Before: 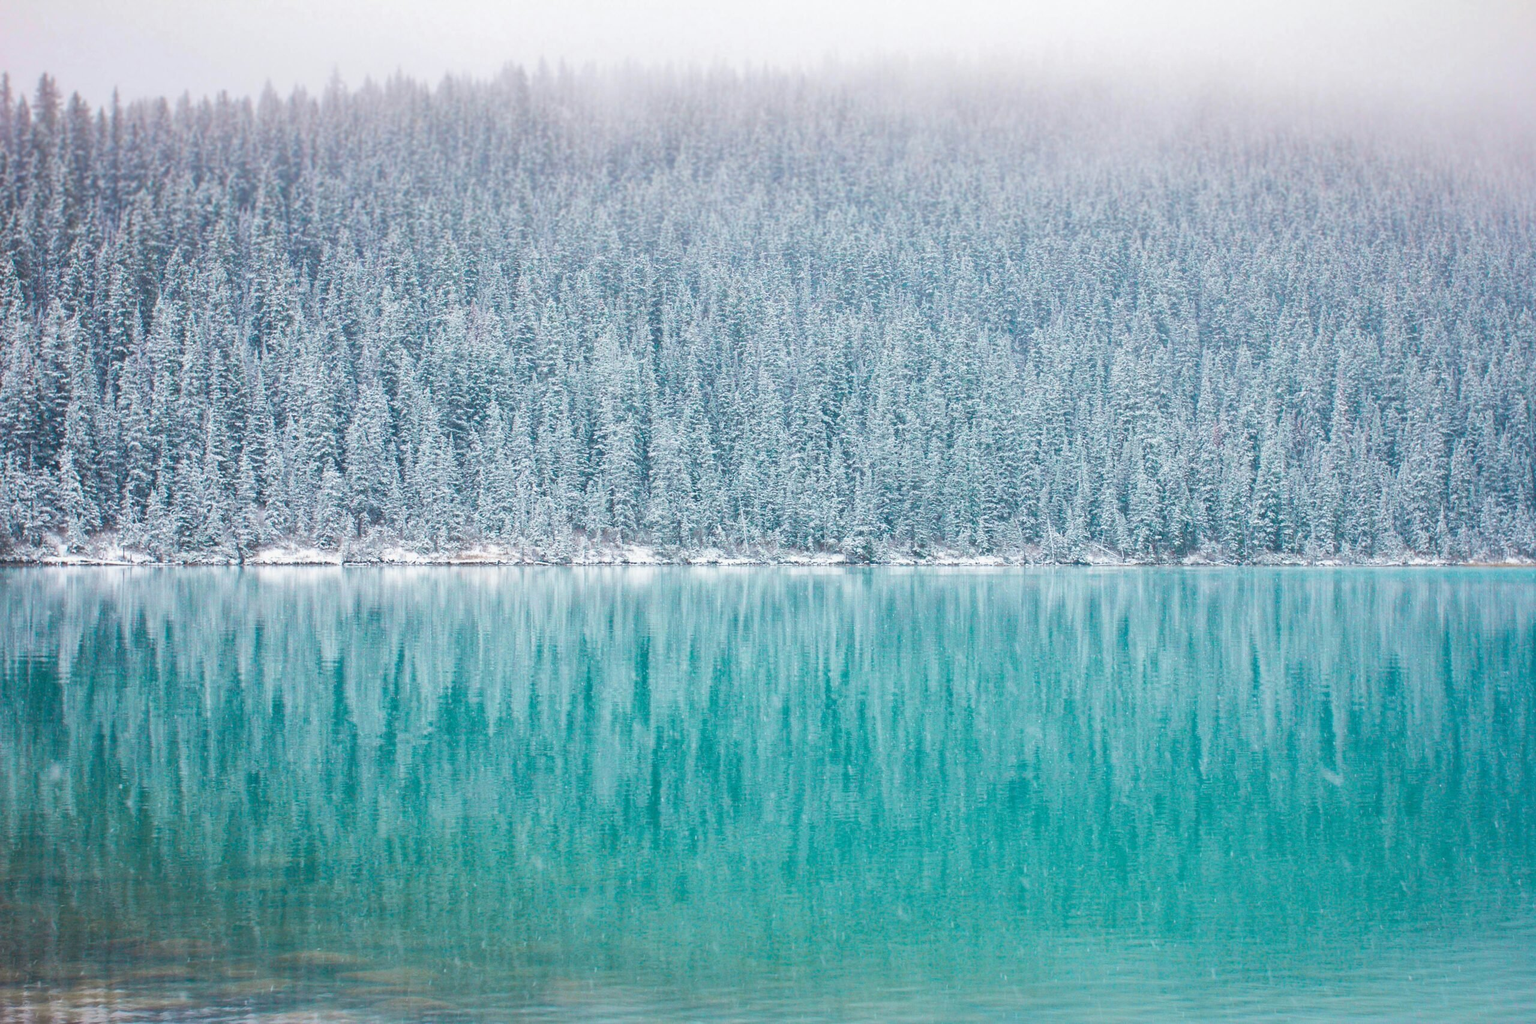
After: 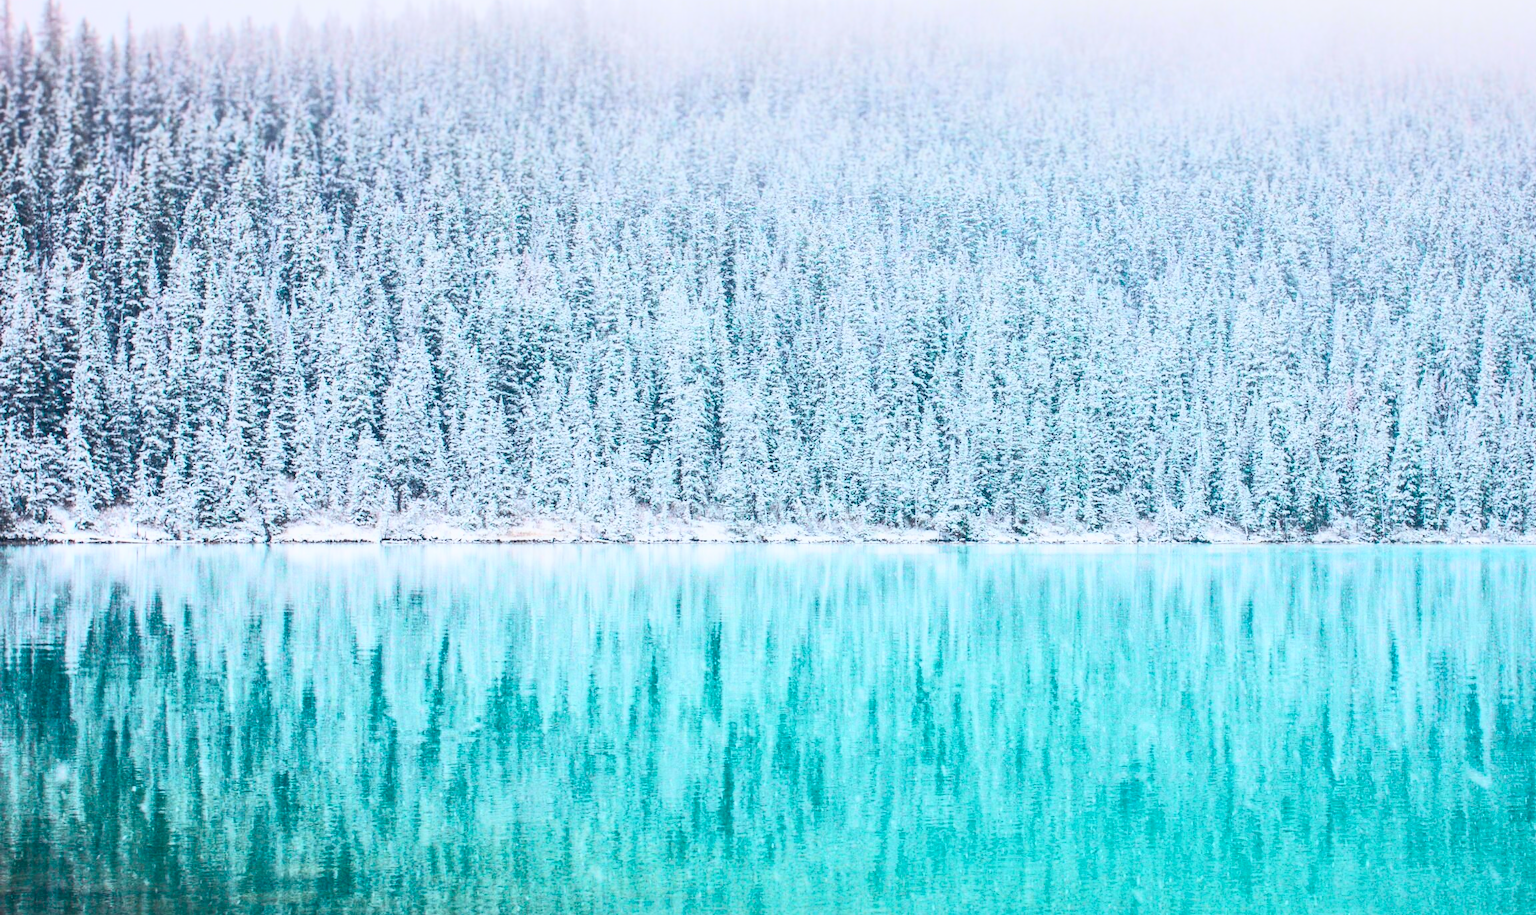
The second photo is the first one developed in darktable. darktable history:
crop: top 7.471%, right 9.894%, bottom 12.017%
tone curve: curves: ch0 [(0, 0.045) (0.155, 0.169) (0.46, 0.466) (0.751, 0.788) (1, 0.961)]; ch1 [(0, 0) (0.43, 0.408) (0.472, 0.469) (0.505, 0.503) (0.553, 0.563) (0.592, 0.581) (0.631, 0.625) (1, 1)]; ch2 [(0, 0) (0.505, 0.495) (0.55, 0.557) (0.583, 0.573) (1, 1)], color space Lab, independent channels, preserve colors none
local contrast: on, module defaults
contrast brightness saturation: contrast 0.39, brightness 0.114
